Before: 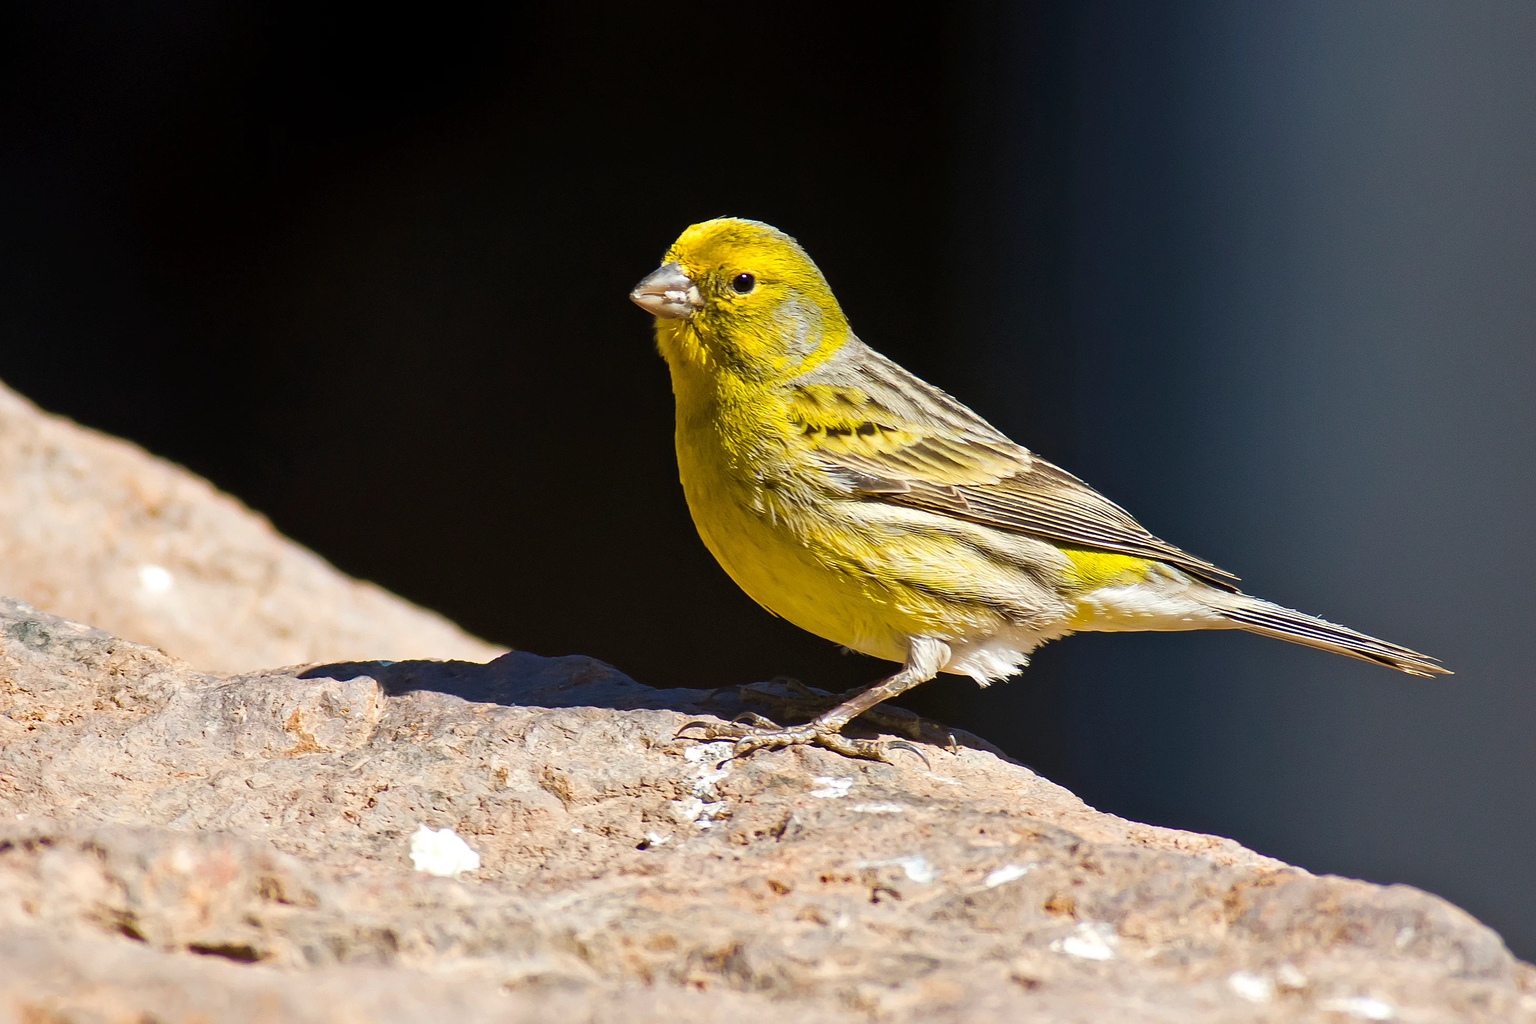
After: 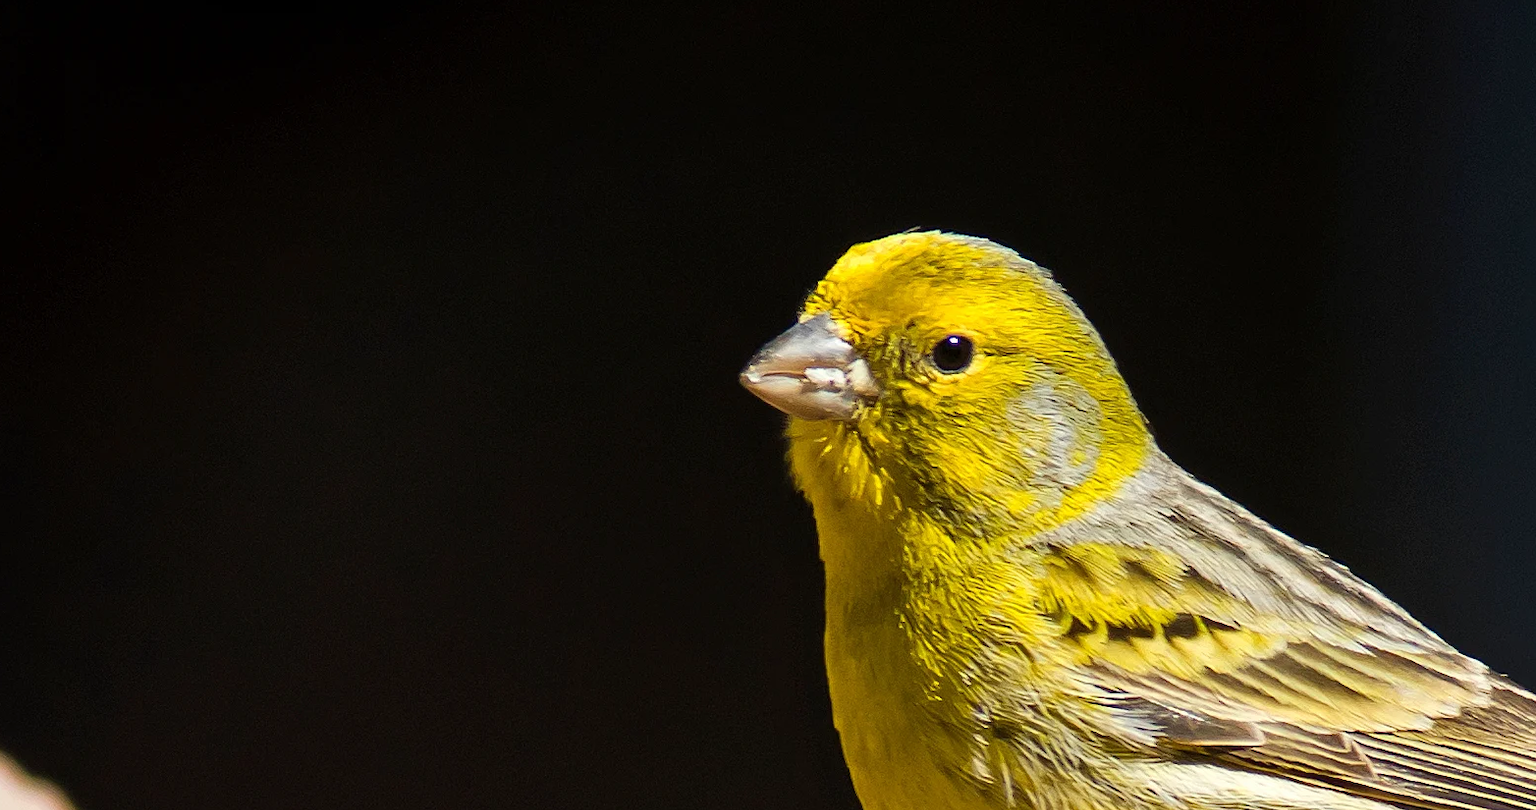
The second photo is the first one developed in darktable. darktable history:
crop: left 15.28%, top 9.217%, right 31.217%, bottom 48.462%
